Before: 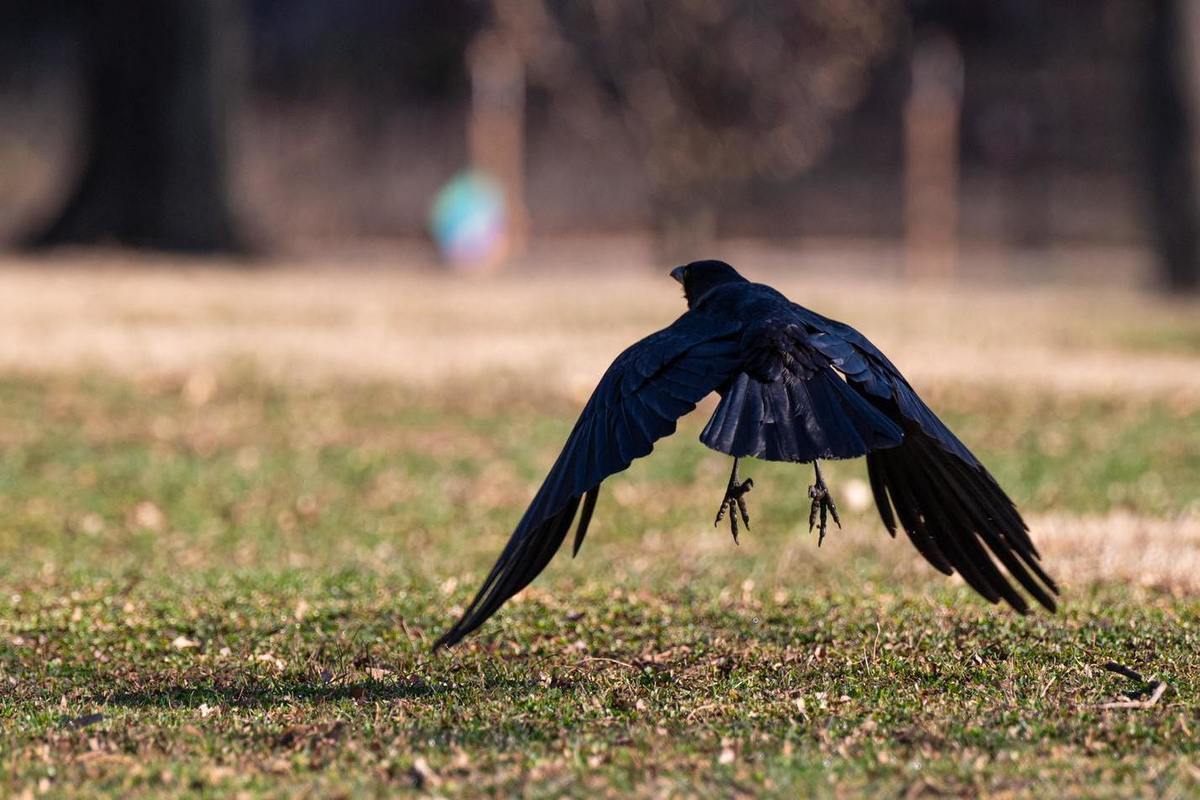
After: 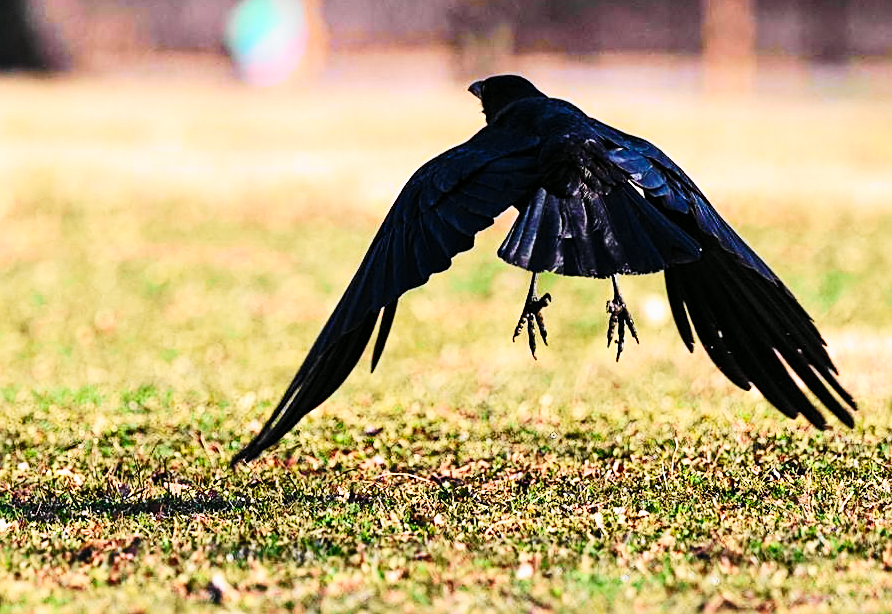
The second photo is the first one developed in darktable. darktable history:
crop: left 16.861%, top 23.247%, right 8.747%
sharpen: on, module defaults
tone curve: curves: ch0 [(0, 0) (0.055, 0.057) (0.258, 0.307) (0.434, 0.543) (0.517, 0.657) (0.745, 0.874) (1, 1)]; ch1 [(0, 0) (0.346, 0.307) (0.418, 0.383) (0.46, 0.439) (0.482, 0.493) (0.502, 0.497) (0.517, 0.506) (0.55, 0.561) (0.588, 0.61) (0.646, 0.688) (1, 1)]; ch2 [(0, 0) (0.346, 0.34) (0.431, 0.45) (0.485, 0.499) (0.5, 0.503) (0.527, 0.508) (0.545, 0.562) (0.679, 0.706) (1, 1)], color space Lab, independent channels, preserve colors none
base curve: curves: ch0 [(0, 0) (0.036, 0.025) (0.121, 0.166) (0.206, 0.329) (0.605, 0.79) (1, 1)], preserve colors none
